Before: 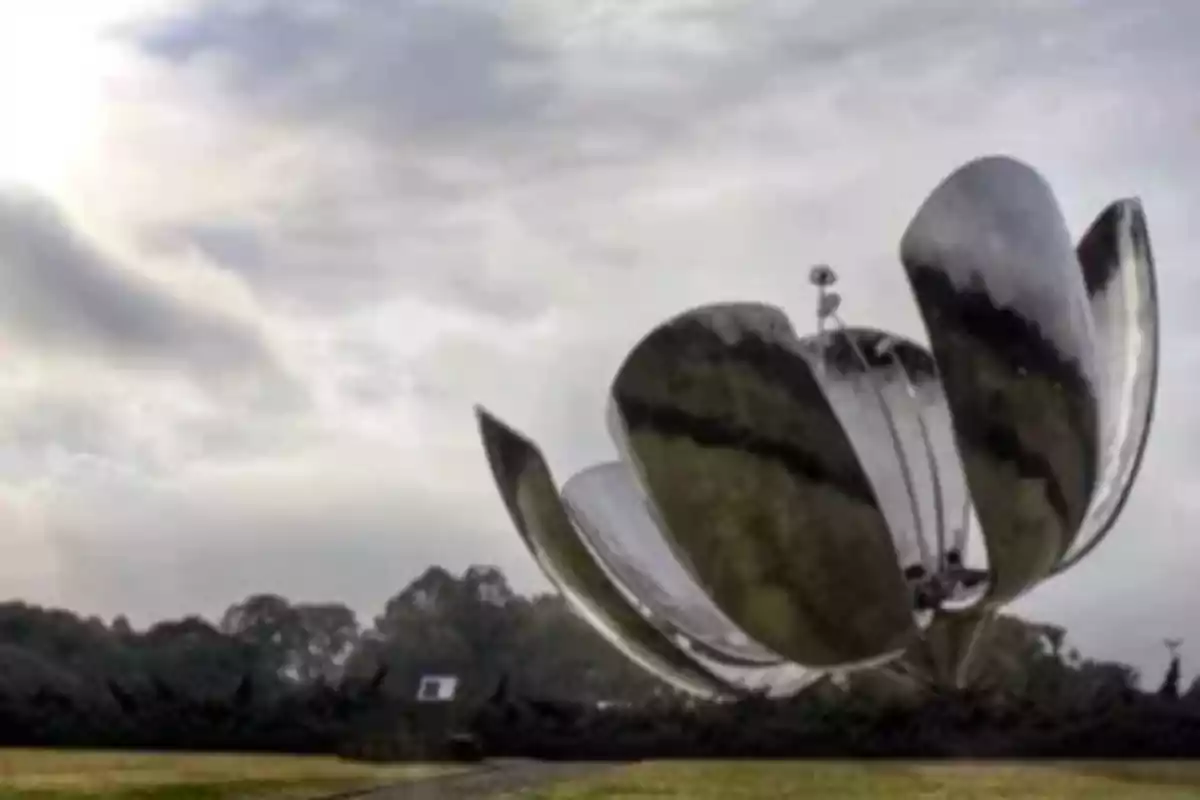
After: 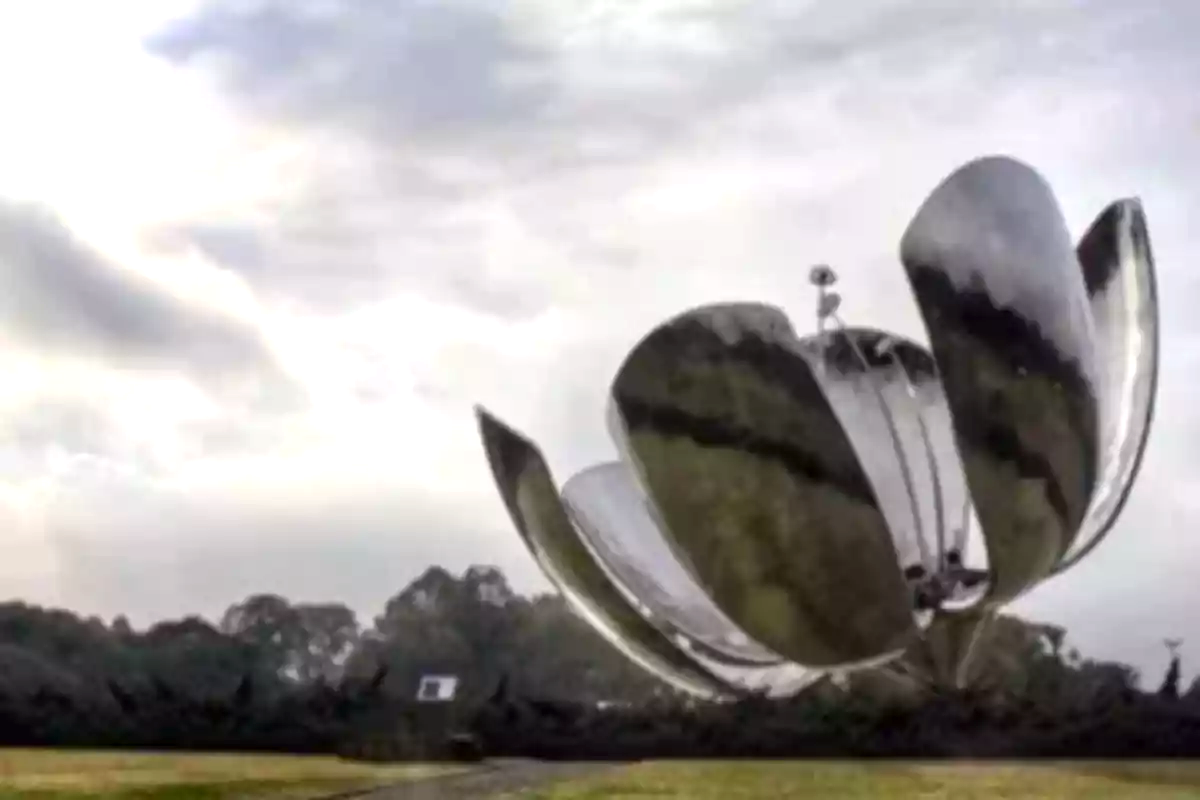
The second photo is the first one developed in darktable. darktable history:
exposure: exposure 0.523 EV, compensate highlight preservation false
